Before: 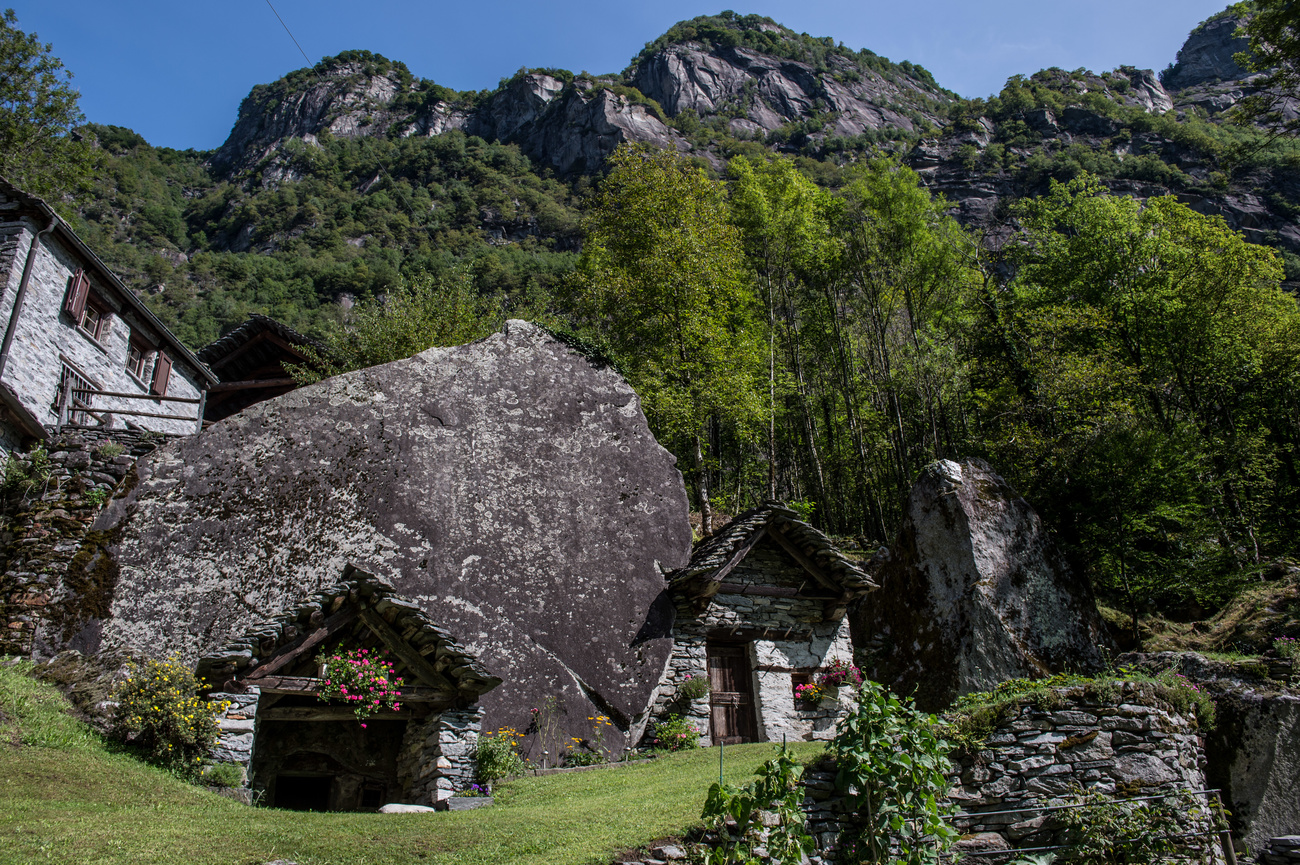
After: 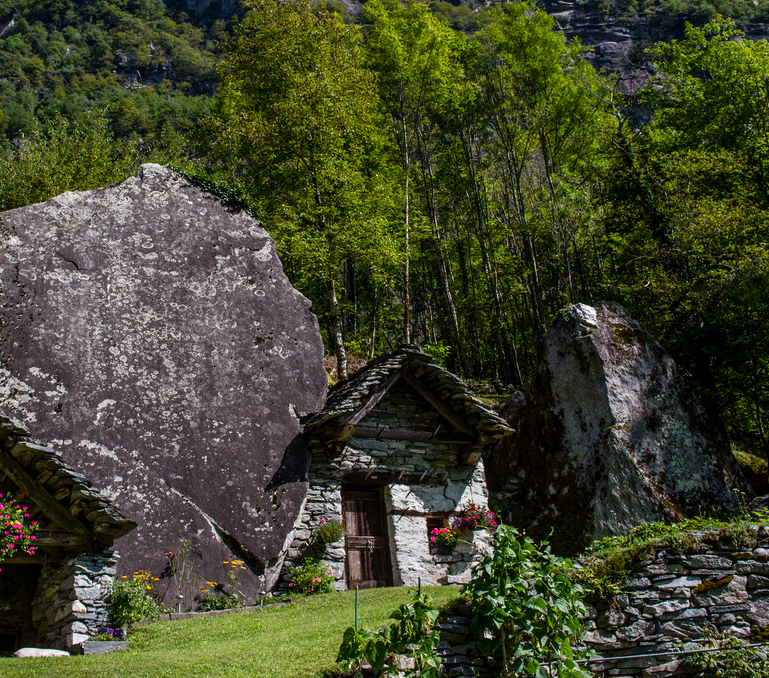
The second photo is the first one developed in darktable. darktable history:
crop and rotate: left 28.125%, top 18.102%, right 12.689%, bottom 3.481%
color balance rgb: highlights gain › luminance 14.73%, linear chroma grading › shadows -1.836%, linear chroma grading › highlights -14.919%, linear chroma grading › global chroma -9.91%, linear chroma grading › mid-tones -10.221%, perceptual saturation grading › global saturation 36.315%, perceptual saturation grading › shadows 35.45%, global vibrance 20%
